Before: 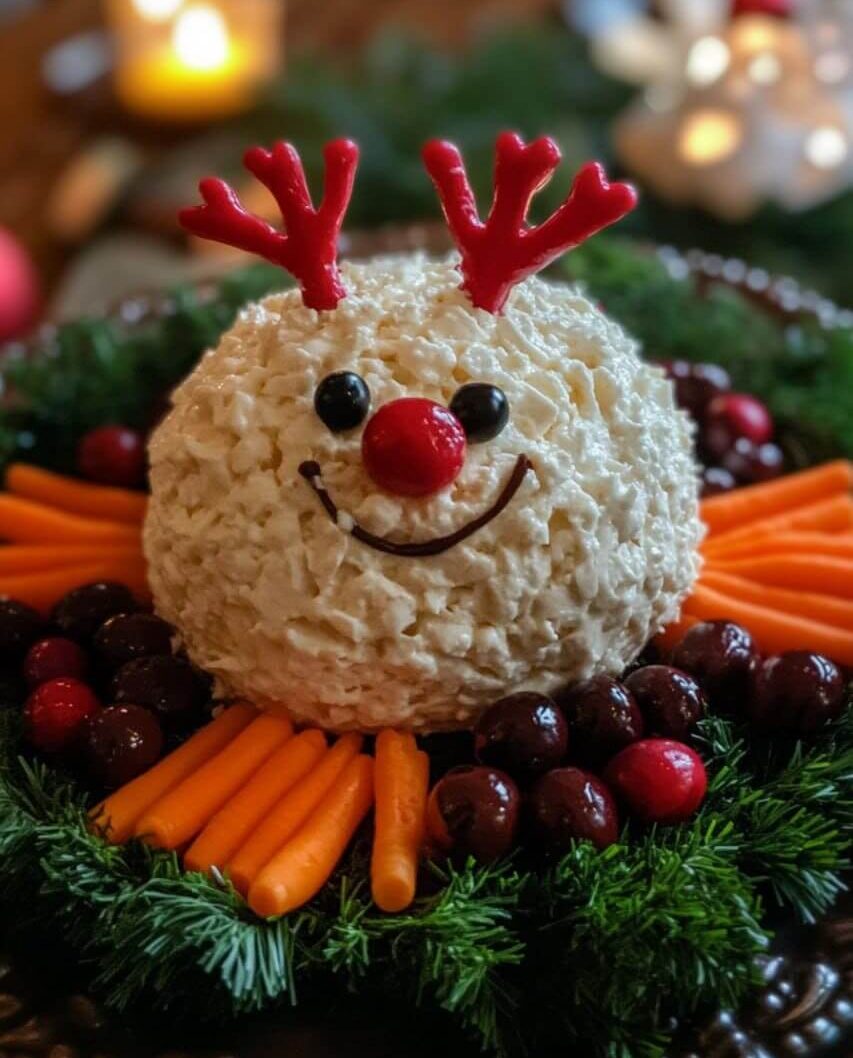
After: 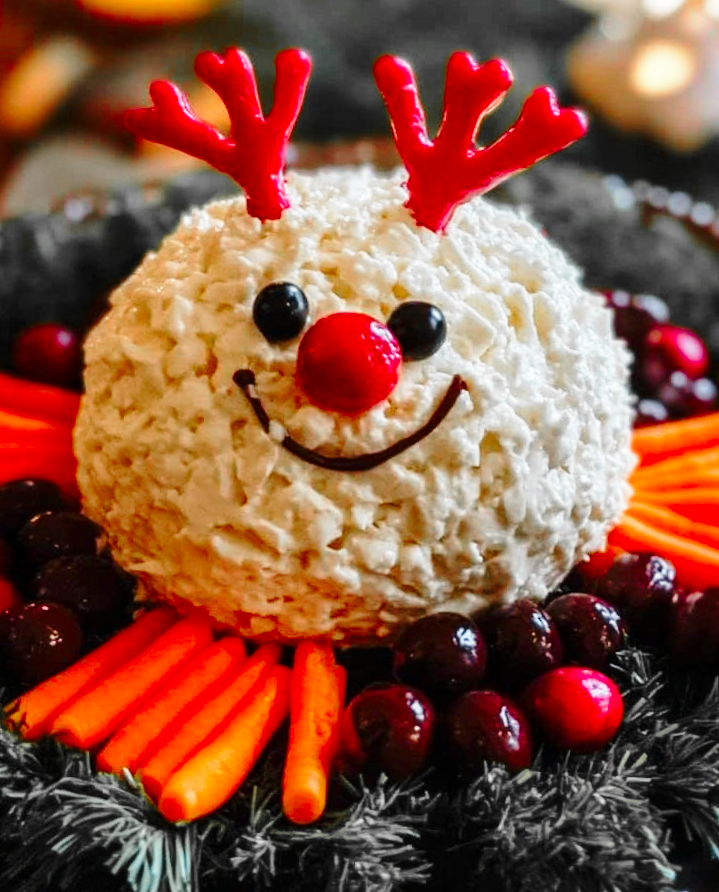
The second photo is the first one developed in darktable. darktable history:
color zones: curves: ch1 [(0, 0.679) (0.143, 0.647) (0.286, 0.261) (0.378, -0.011) (0.571, 0.396) (0.714, 0.399) (0.857, 0.406) (1, 0.679)]
crop and rotate: angle -3.27°, left 5.211%, top 5.211%, right 4.607%, bottom 4.607%
base curve: curves: ch0 [(0, 0) (0.028, 0.03) (0.121, 0.232) (0.46, 0.748) (0.859, 0.968) (1, 1)], preserve colors none
shadows and highlights: shadows 29.32, highlights -29.32, low approximation 0.01, soften with gaussian
